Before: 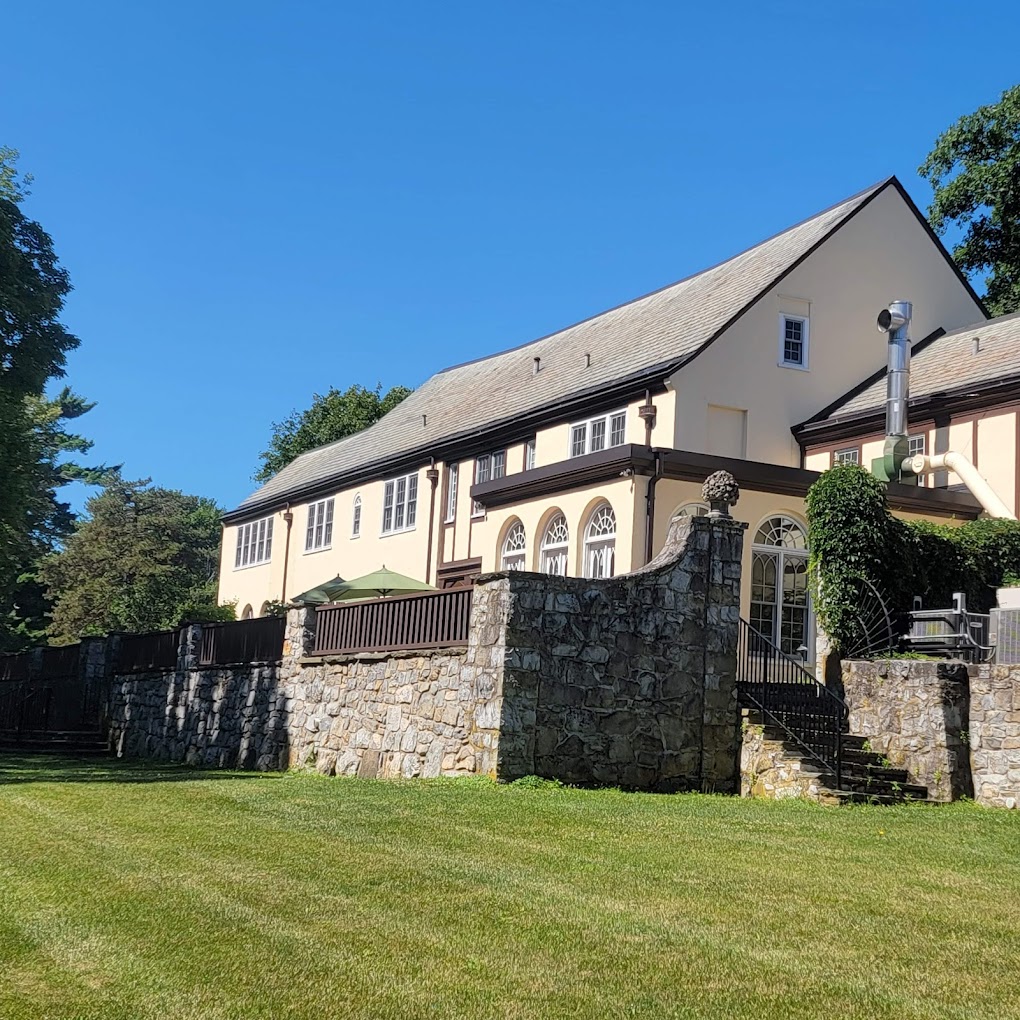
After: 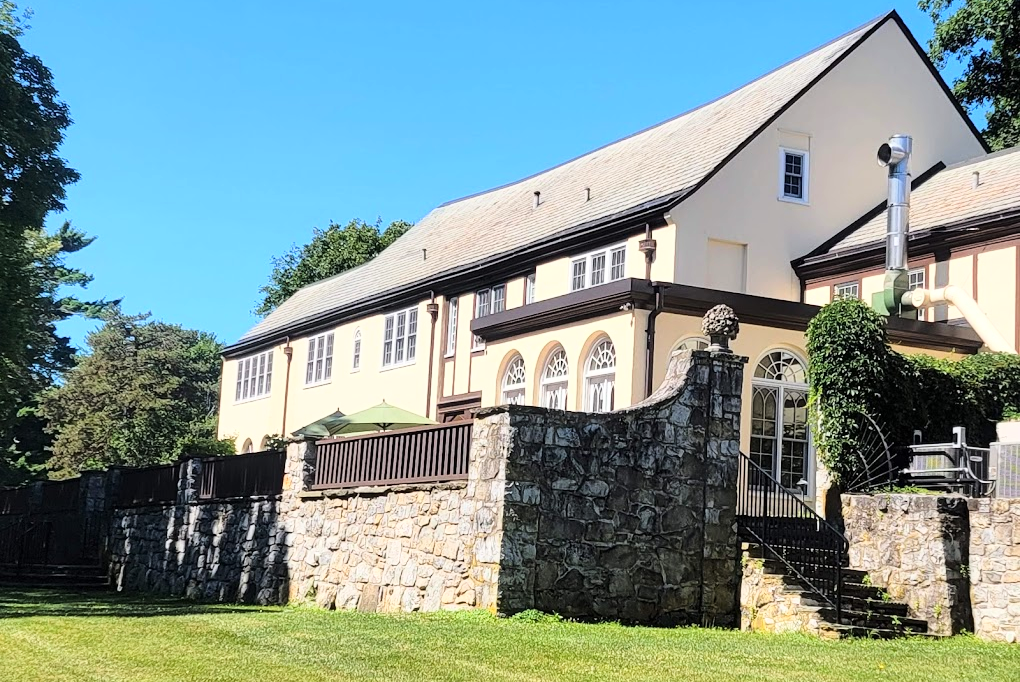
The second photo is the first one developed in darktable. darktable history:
crop: top 16.341%, bottom 16.756%
base curve: curves: ch0 [(0, 0) (0.028, 0.03) (0.121, 0.232) (0.46, 0.748) (0.859, 0.968) (1, 1)]
